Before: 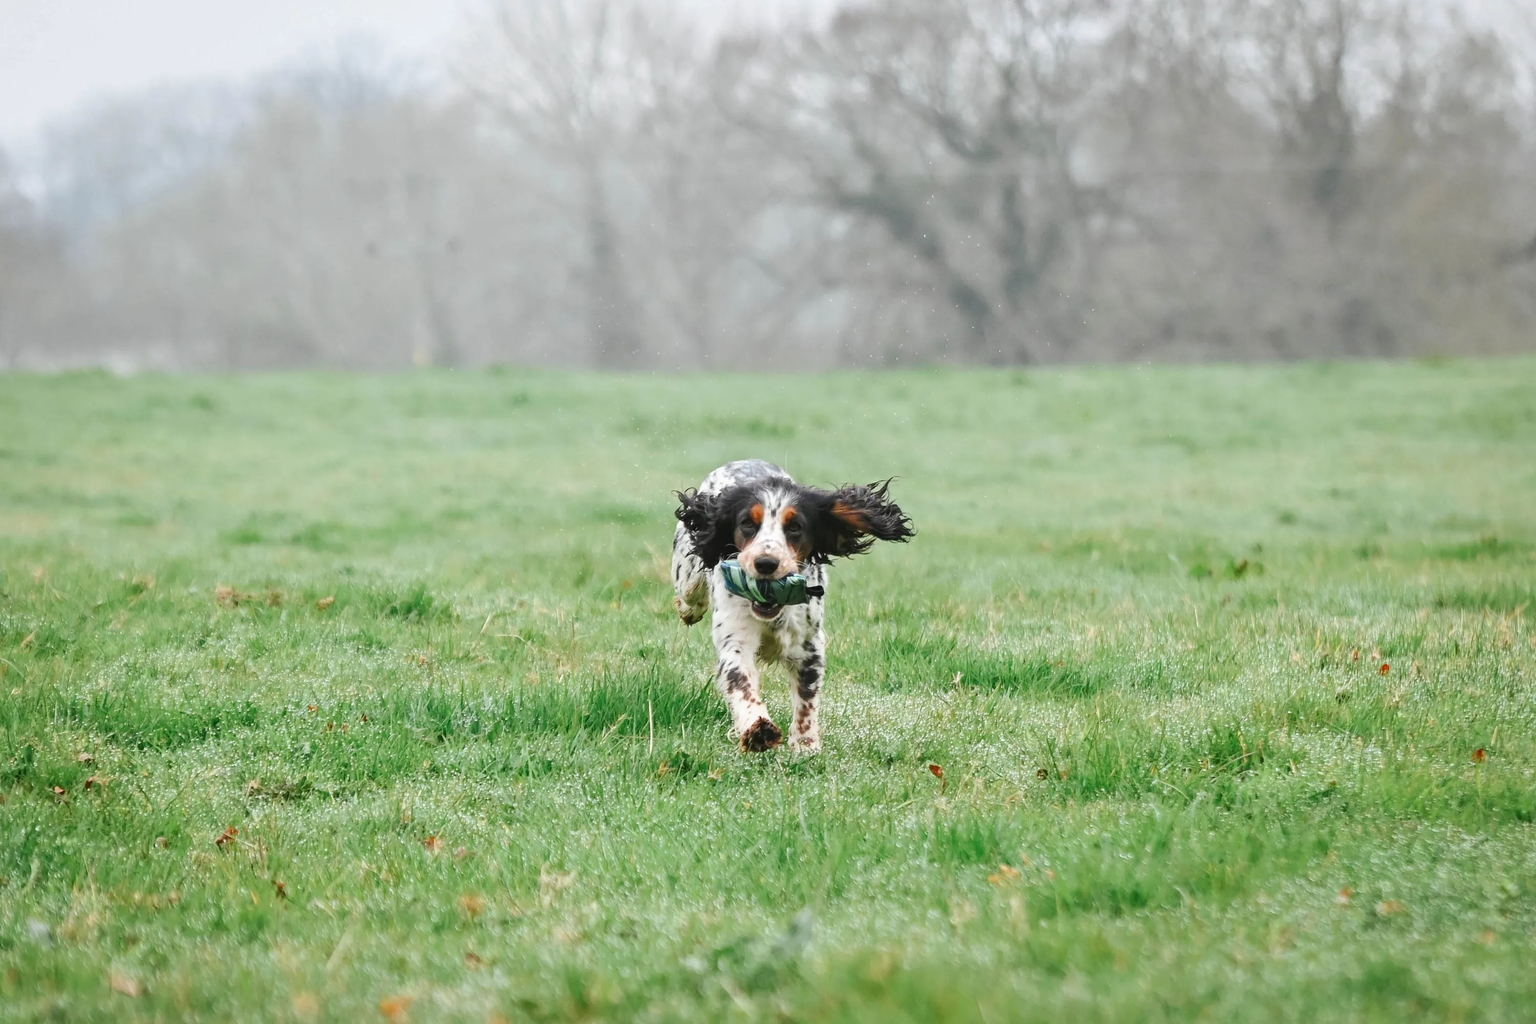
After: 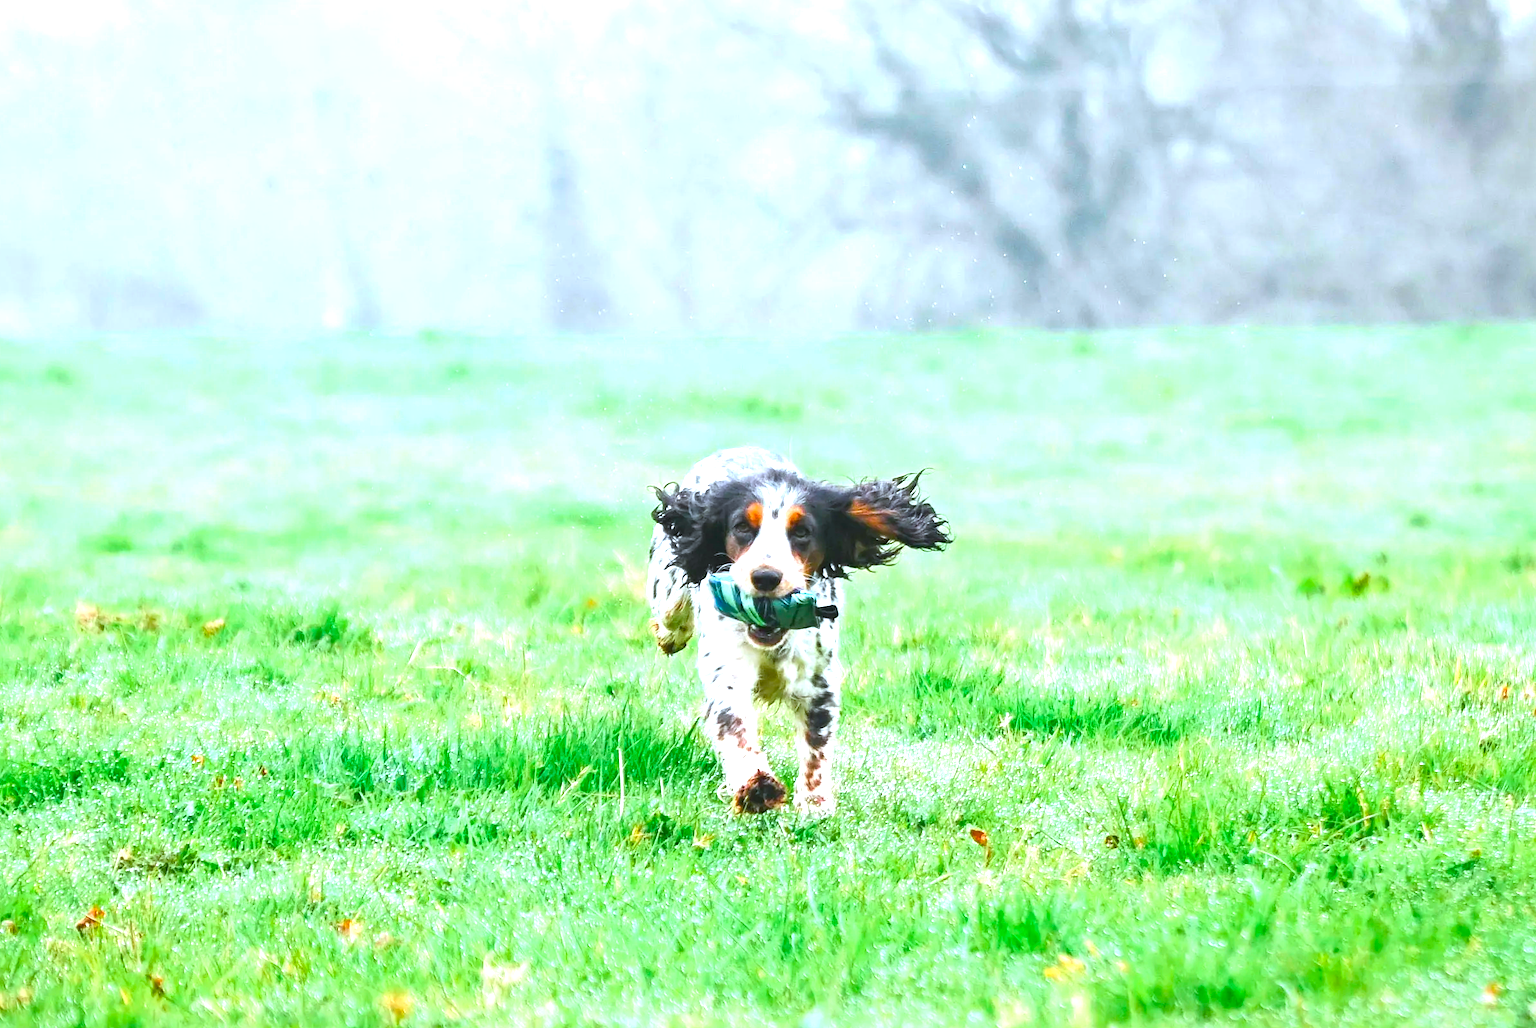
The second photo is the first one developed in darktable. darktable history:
exposure: exposure 1.208 EV, compensate highlight preservation false
color calibration: x 0.367, y 0.376, temperature 4378.2 K
crop and rotate: left 10.125%, top 10.07%, right 10.073%, bottom 9.747%
color balance rgb: perceptual saturation grading › global saturation 10.294%, global vibrance 50.813%
